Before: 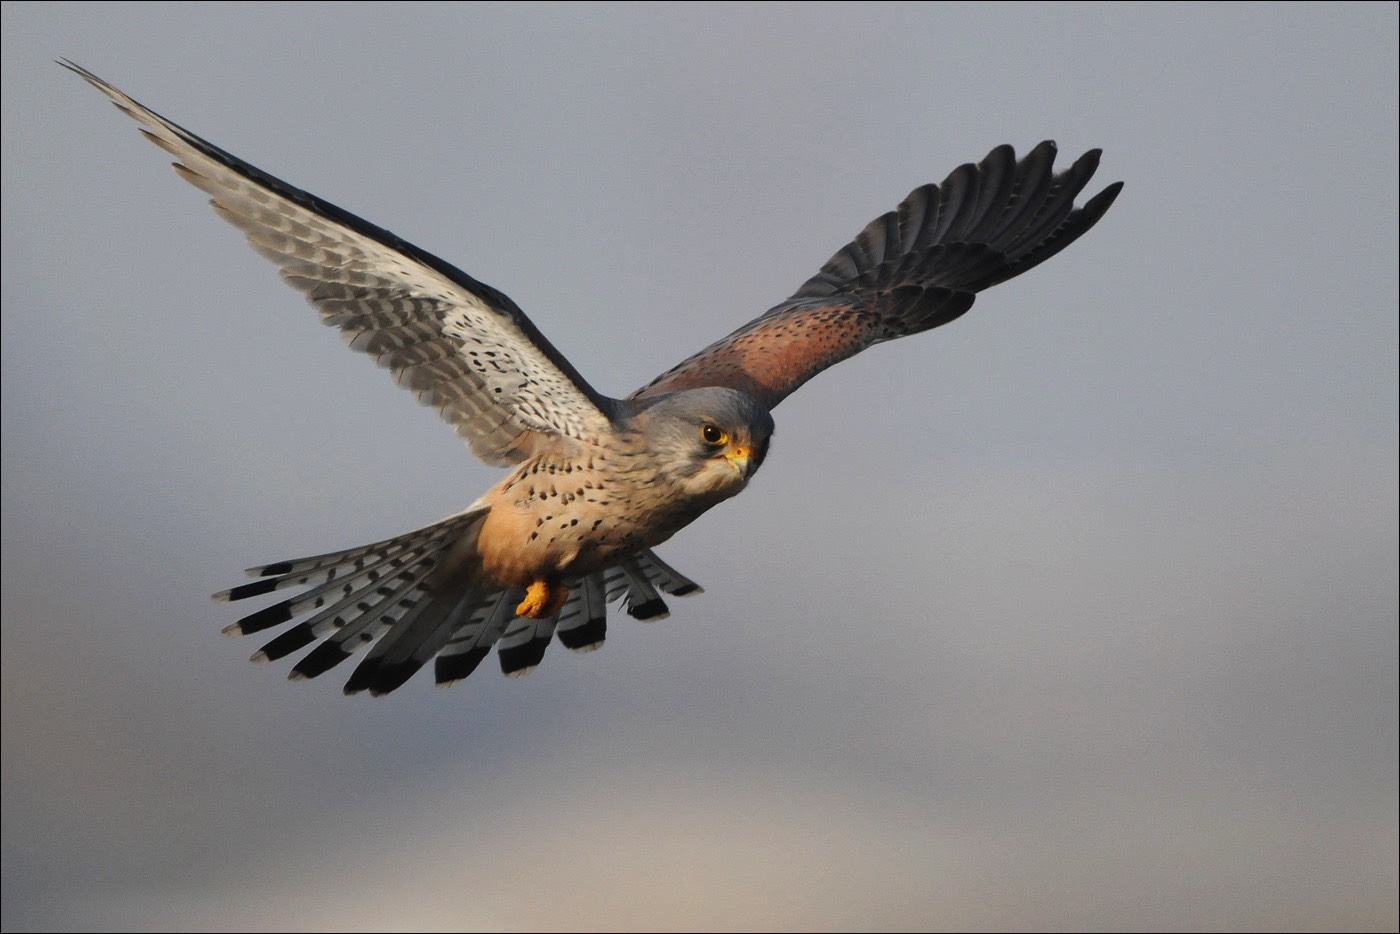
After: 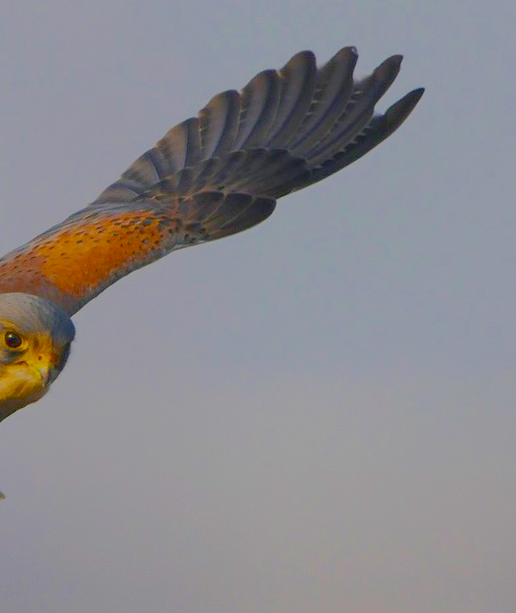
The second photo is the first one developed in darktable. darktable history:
crop and rotate: left 49.936%, top 10.094%, right 13.136%, bottom 24.256%
filmic rgb: black relative exposure -16 EV, white relative exposure 8 EV, threshold 3 EV, hardness 4.17, latitude 50%, contrast 0.5, color science v5 (2021), contrast in shadows safe, contrast in highlights safe, enable highlight reconstruction true
shadows and highlights: shadows -70, highlights 35, soften with gaussian
color balance rgb: linear chroma grading › shadows -40%, linear chroma grading › highlights 40%, linear chroma grading › global chroma 45%, linear chroma grading › mid-tones -30%, perceptual saturation grading › global saturation 55%, perceptual saturation grading › highlights -50%, perceptual saturation grading › mid-tones 40%, perceptual saturation grading › shadows 30%, perceptual brilliance grading › global brilliance 20%, perceptual brilliance grading › shadows -40%, global vibrance 35%
